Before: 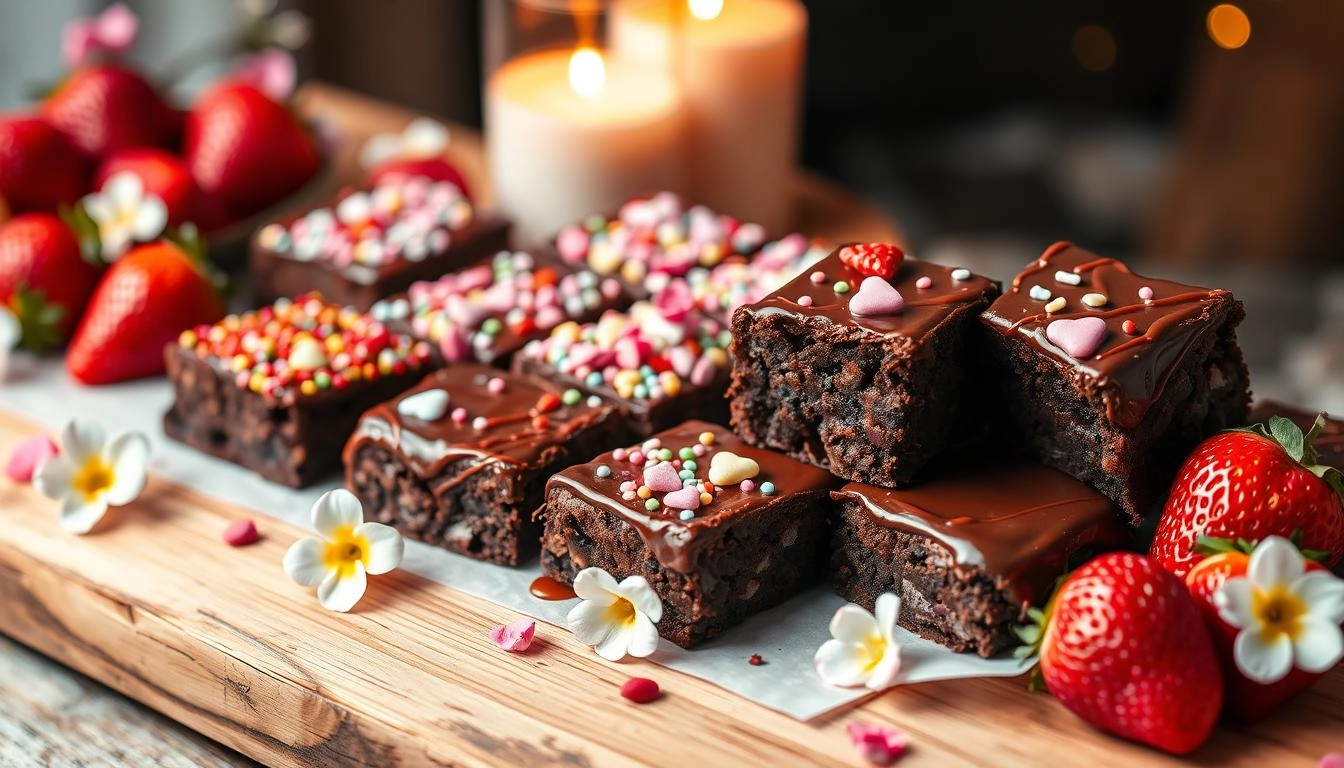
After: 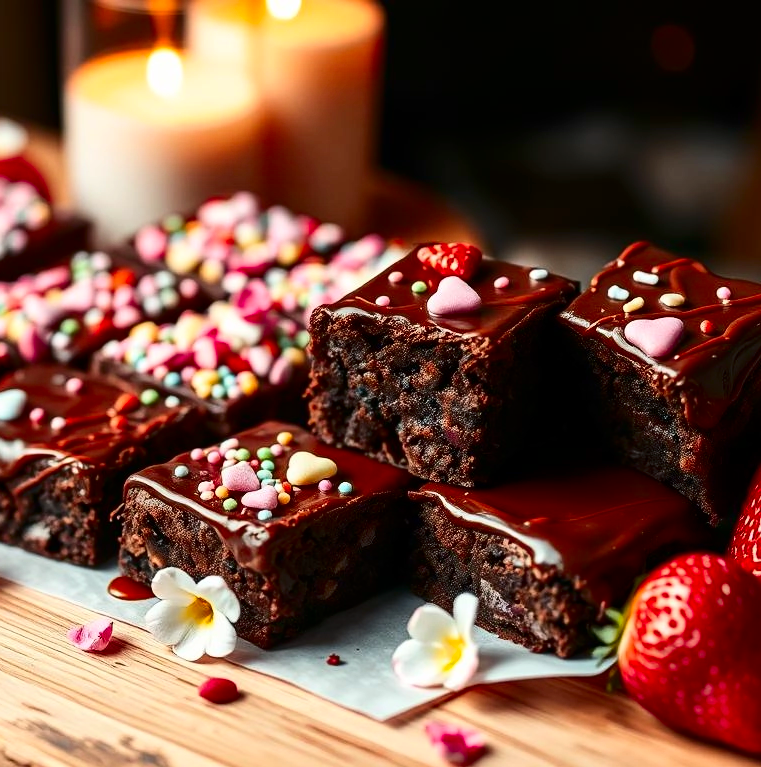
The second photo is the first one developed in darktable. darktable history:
contrast brightness saturation: contrast 0.21, brightness -0.11, saturation 0.21
crop: left 31.458%, top 0%, right 11.876%
